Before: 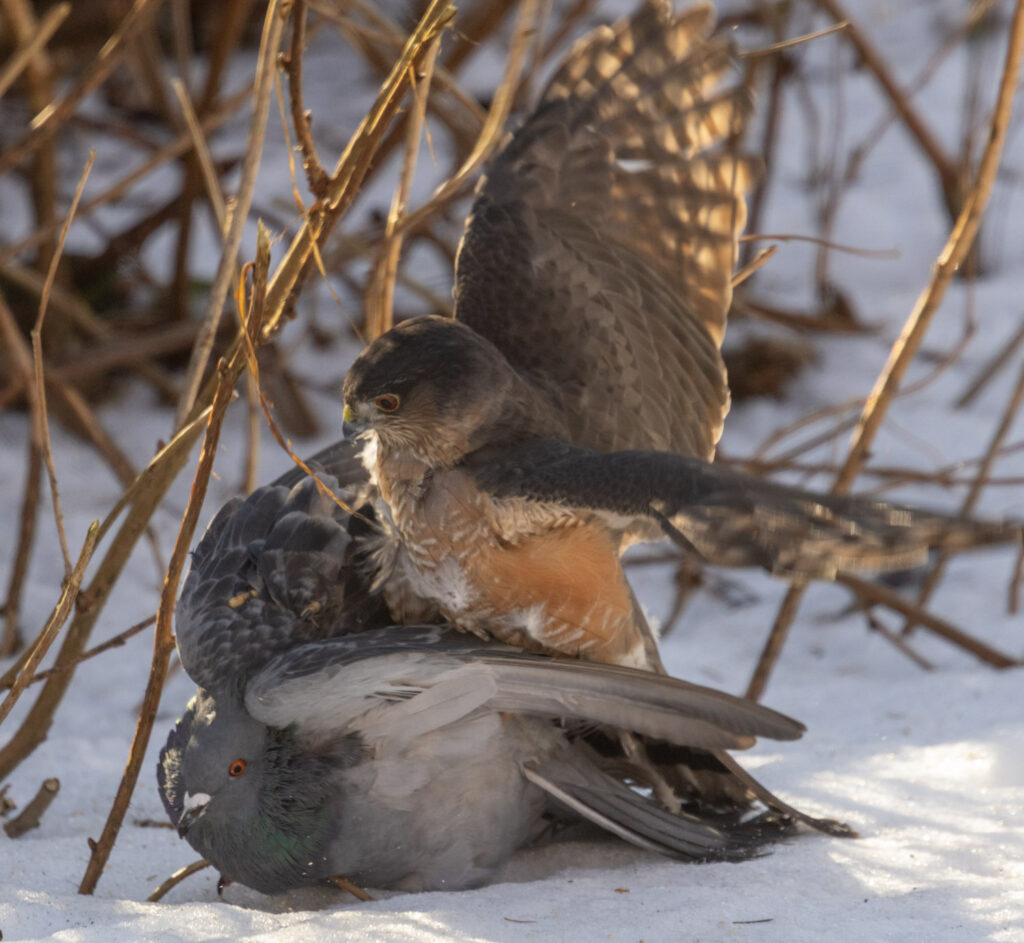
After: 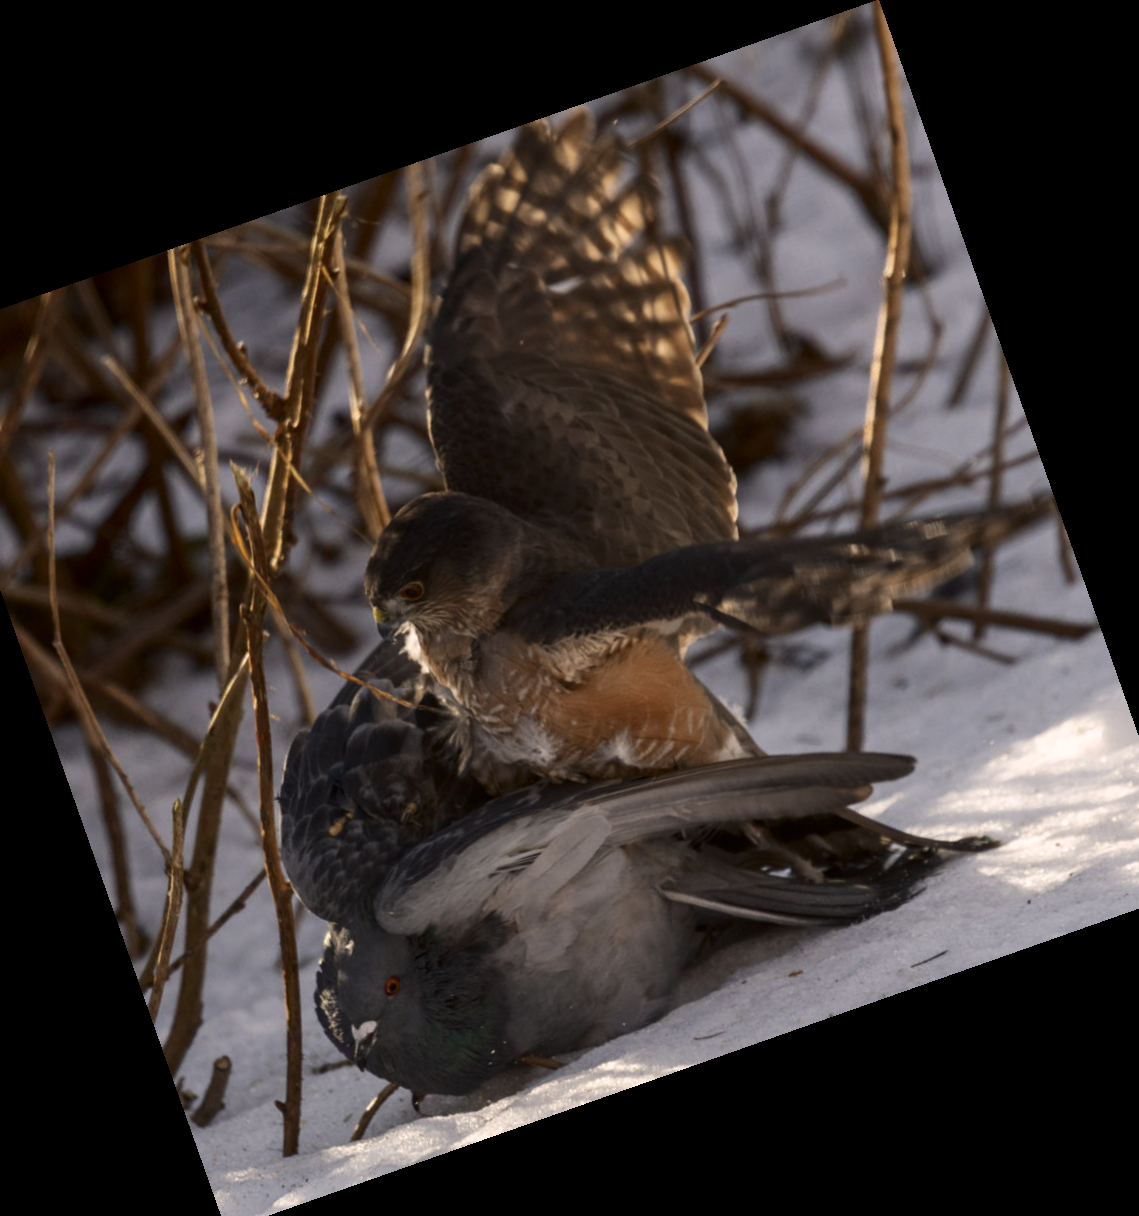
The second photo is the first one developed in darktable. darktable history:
crop and rotate: angle 19.43°, left 6.812%, right 4.125%, bottom 1.087%
contrast brightness saturation: contrast 0.1, brightness -0.26, saturation 0.14
color correction: highlights a* 5.59, highlights b* 5.24, saturation 0.68
